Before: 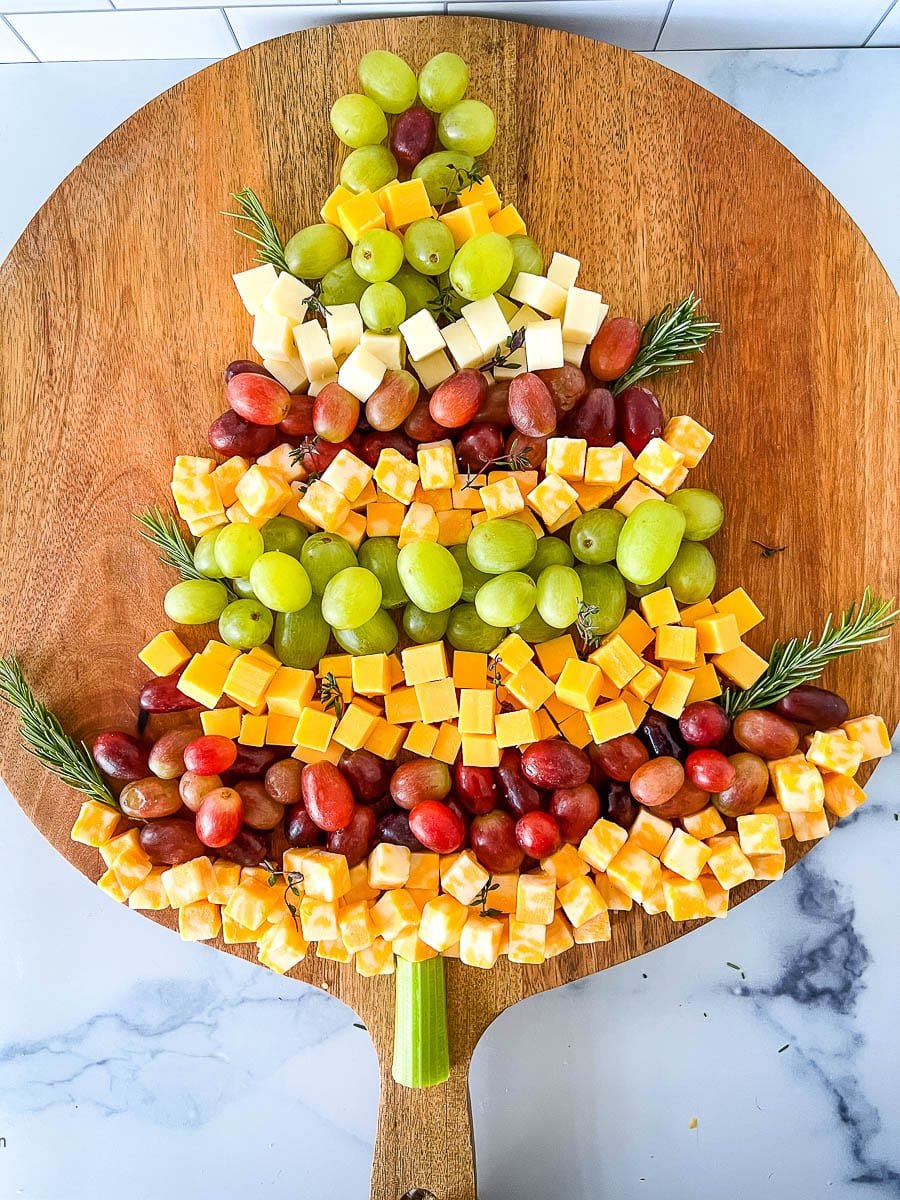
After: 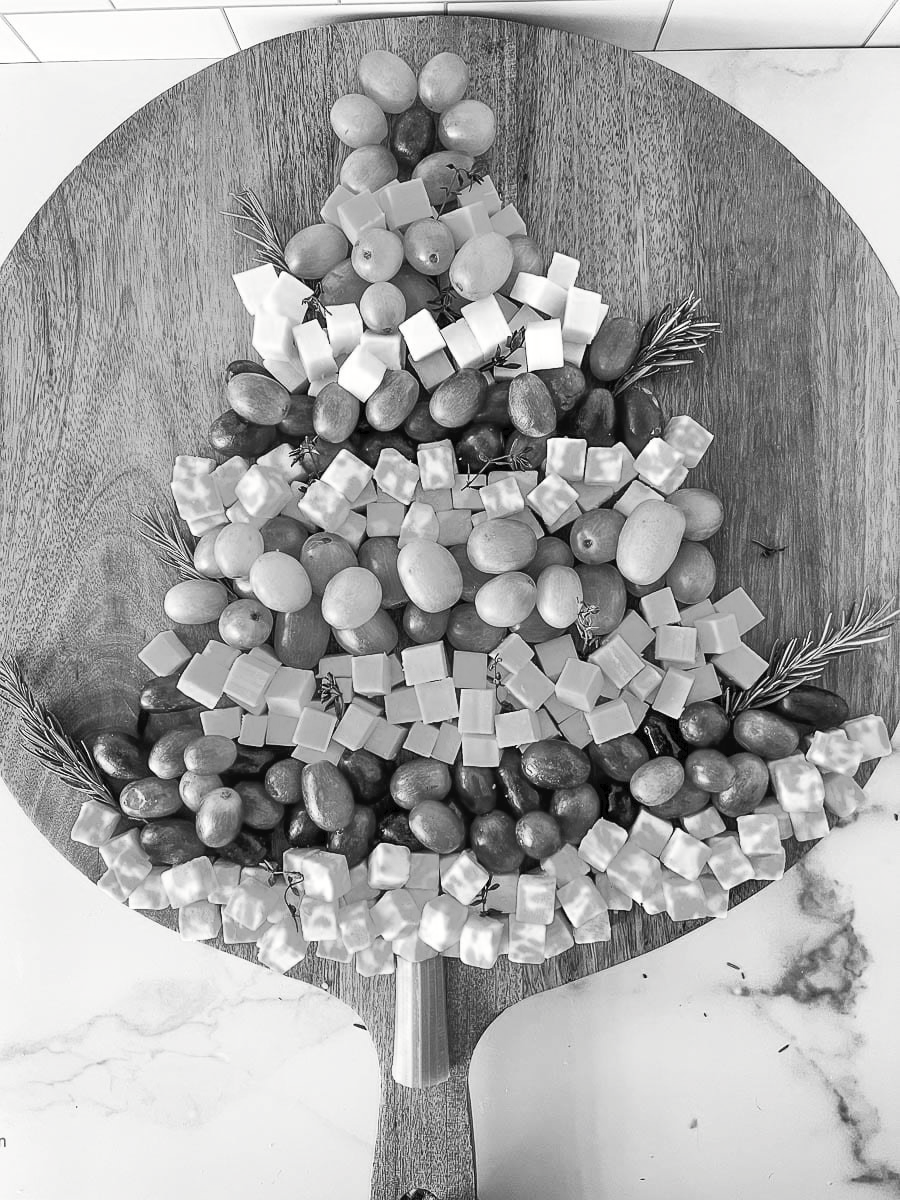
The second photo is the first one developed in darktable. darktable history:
tone curve: curves: ch0 [(0, 0) (0.003, 0.032) (0.011, 0.033) (0.025, 0.036) (0.044, 0.046) (0.069, 0.069) (0.1, 0.108) (0.136, 0.157) (0.177, 0.208) (0.224, 0.256) (0.277, 0.313) (0.335, 0.379) (0.399, 0.444) (0.468, 0.514) (0.543, 0.595) (0.623, 0.687) (0.709, 0.772) (0.801, 0.854) (0.898, 0.933) (1, 1)], preserve colors none
color look up table: target L [85.98, 98.62, 82.05, 82.41, 80.6, 74.05, 68.49, 48.84, 38.24, 41.83, 36.85, 19.87, 8.584, 200.73, 65.87, 82.05, 74.05, 68.49, 58.12, 68.12, 59.79, 69.98, 55.28, 50.43, 48.04, 32.32, 20.33, 26.8, 3.321, 91.29, 88.12, 74.78, 80.6, 72.21, 84.2, 80.24, 58.64, 44.82, 42.1, 28.85, 23.22, 40.73, 6.319, 84.91, 86.7, 67, 85.98, 45.09, 40.73], target a [-0.001, -0.099, 0 ×6, -0.001, 0.001, 0.001, 0 ×7, 0.001, 0, 0, 0, 0.001, 0, -0.001, 0 ×5, -0.001, 0, 0, -0.001, 0, 0, 0.001, -0.001, 0.001, 0 ×5, -0.002, 0, -0.001, 0.001, 0], target b [0.002, 1.217, 0.001 ×5, -0.004, 0.013, -0.003, -0.003, -0.002, -0.002, -0.001, 0.001 ×4, -0.004, 0.001, 0.001, 0.001, -0.004, 0.001, 0.015, -0.003, 0.001, -0.002, 0.002, 0, 0.001, 0.001, 0.001, 0.021, 0.001, 0.001, -0.004, 0.014, -0.003, -0.003, -0.002, -0.003, -0.001, 0.001, 0.024, 0.001, 0.002, -0.004, -0.003], num patches 49
